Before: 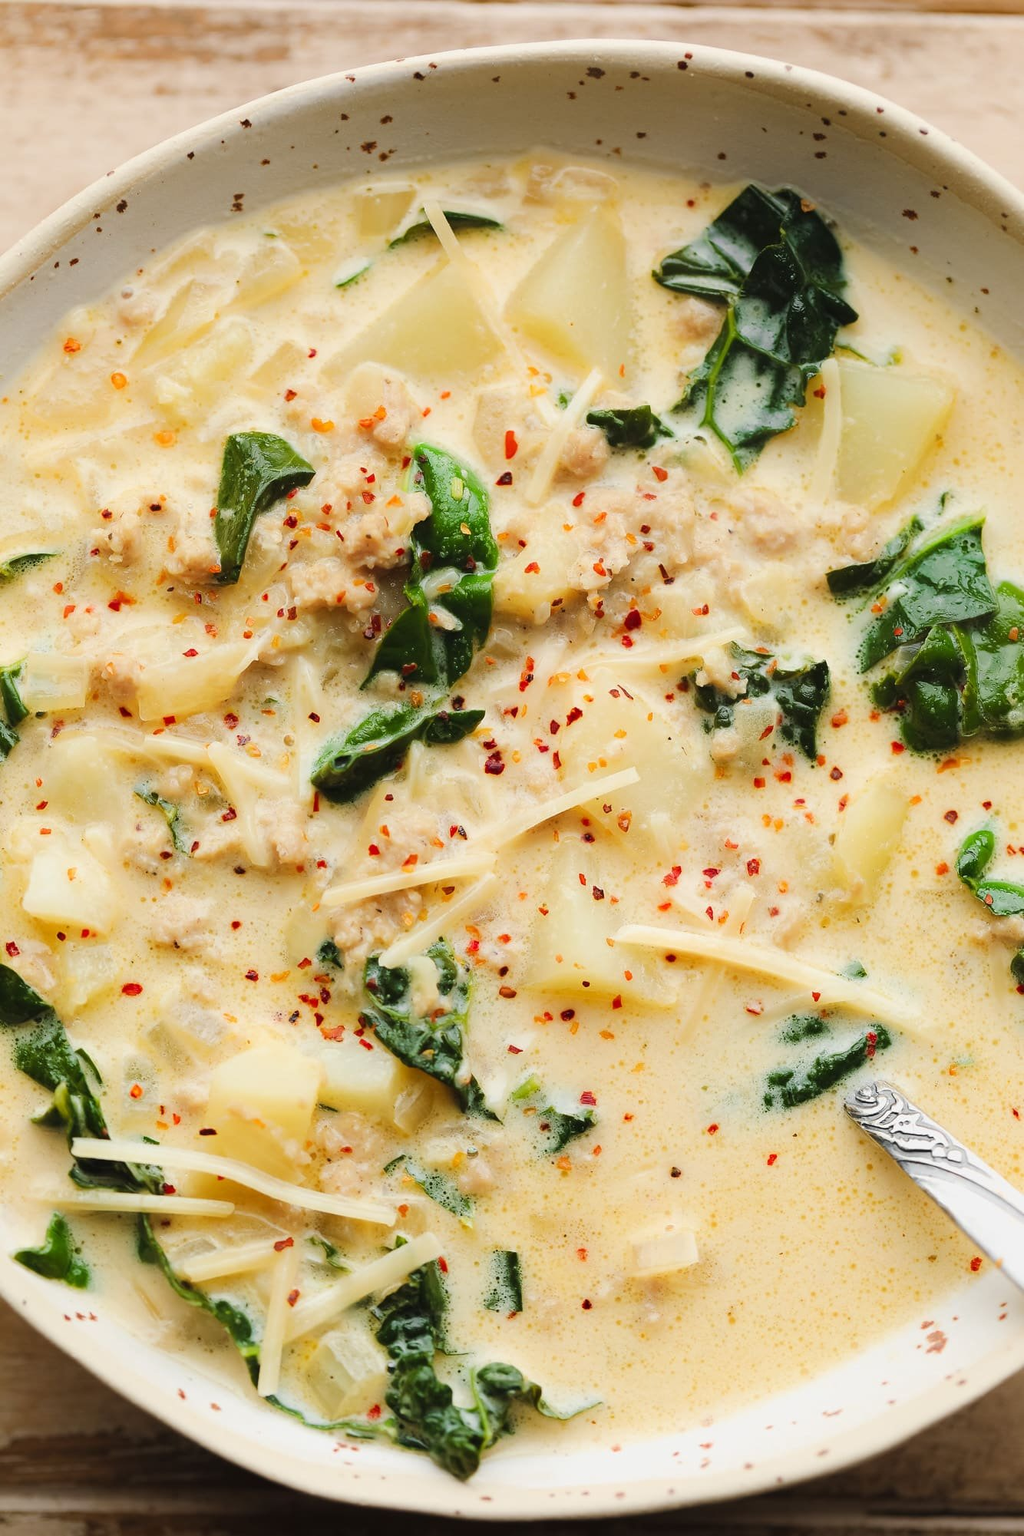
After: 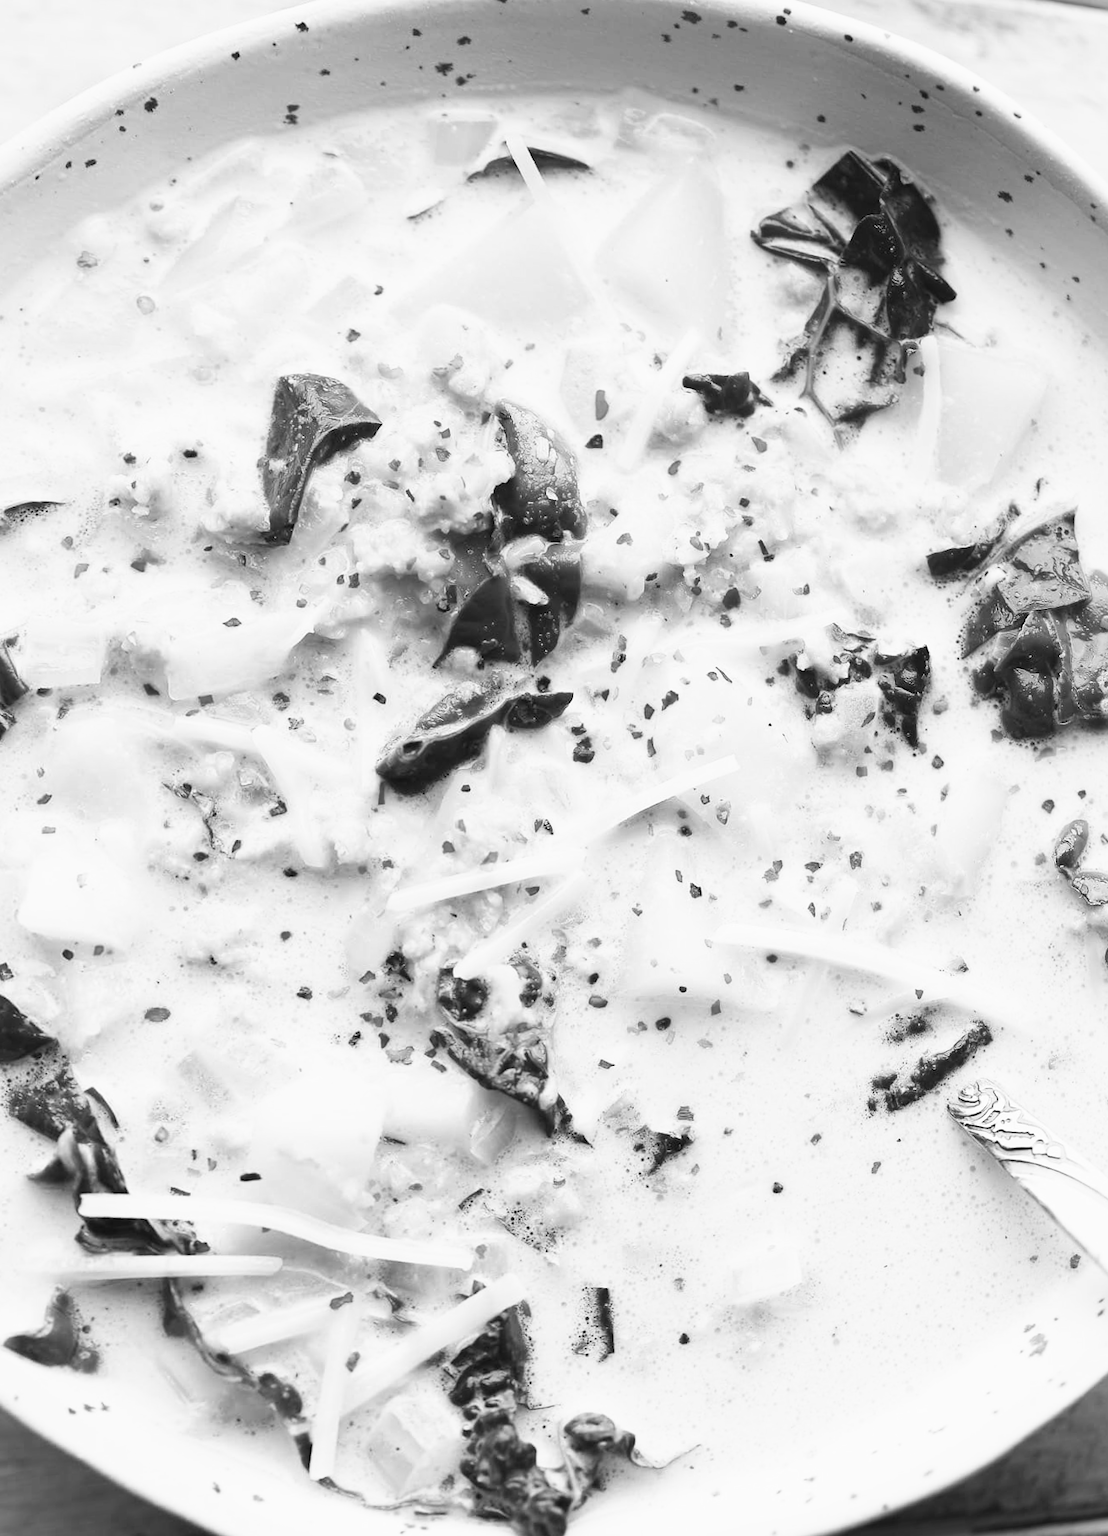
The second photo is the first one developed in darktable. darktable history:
rotate and perspective: rotation -0.013°, lens shift (vertical) -0.027, lens shift (horizontal) 0.178, crop left 0.016, crop right 0.989, crop top 0.082, crop bottom 0.918
base curve: curves: ch0 [(0, 0) (0.557, 0.834) (1, 1)]
color contrast: green-magenta contrast 0, blue-yellow contrast 0
white balance: emerald 1
